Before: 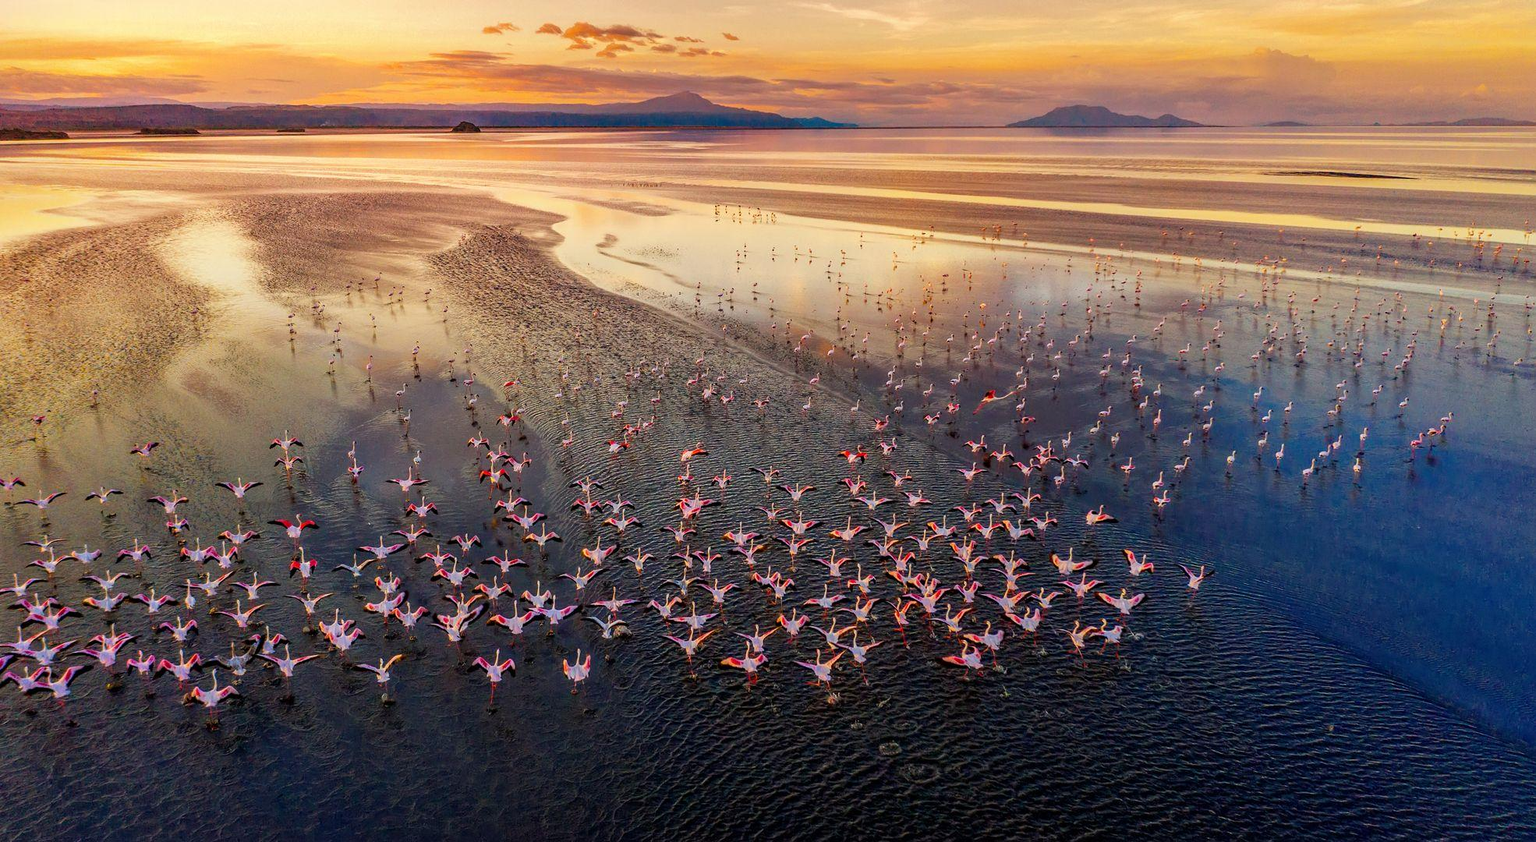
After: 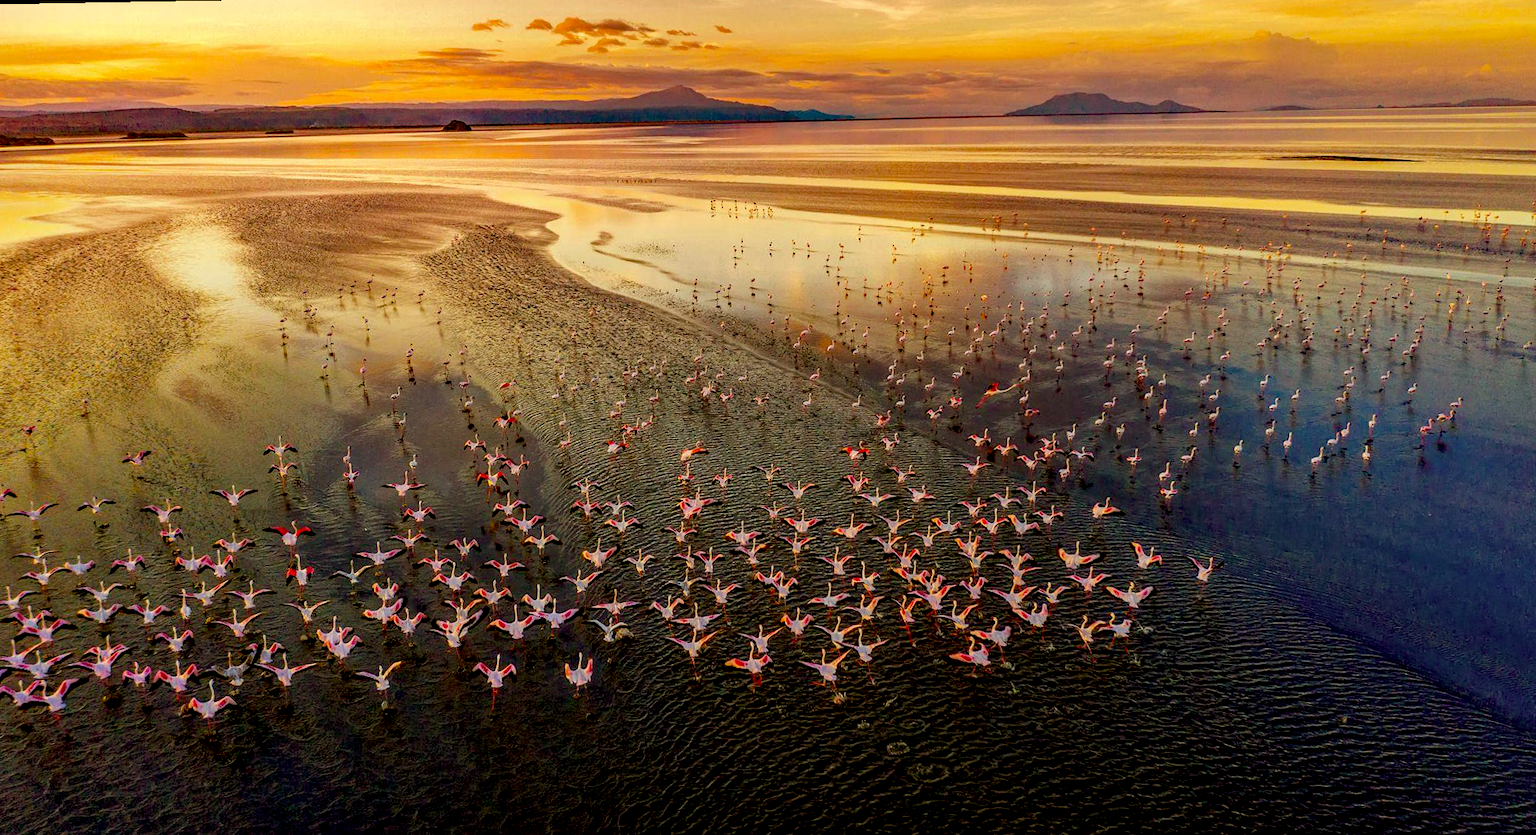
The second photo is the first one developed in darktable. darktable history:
haze removal: strength 0.29, distance 0.25, compatibility mode true, adaptive false
color correction: highlights a* -1.43, highlights b* 10.12, shadows a* 0.395, shadows b* 19.35
rotate and perspective: rotation -1°, crop left 0.011, crop right 0.989, crop top 0.025, crop bottom 0.975
exposure: black level correction 0.011, compensate highlight preservation false
